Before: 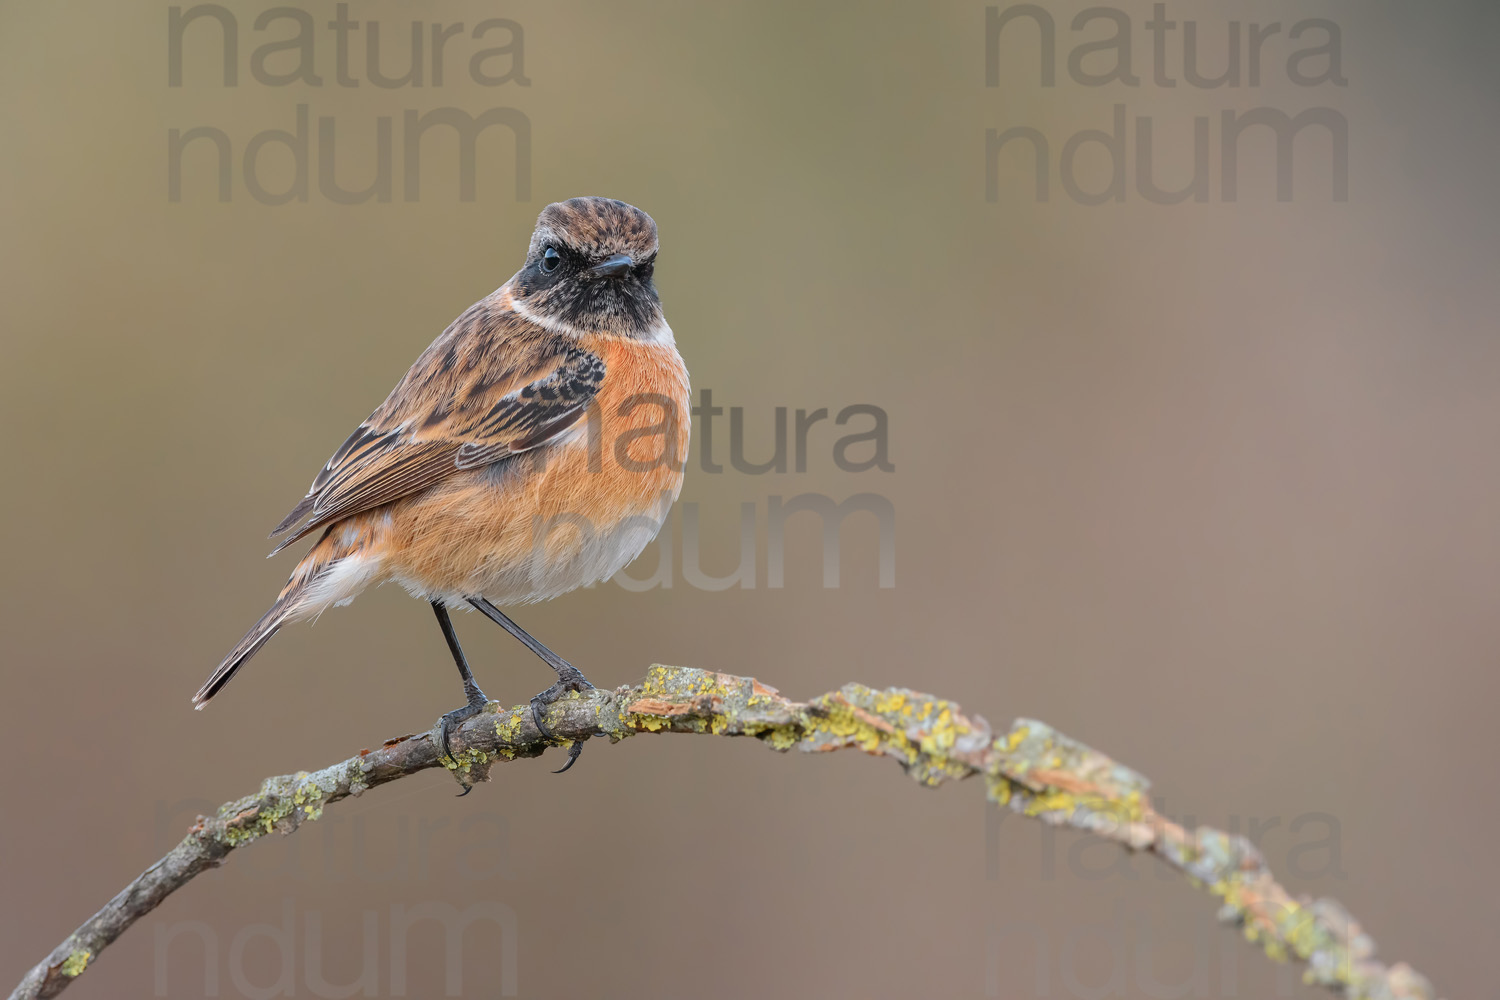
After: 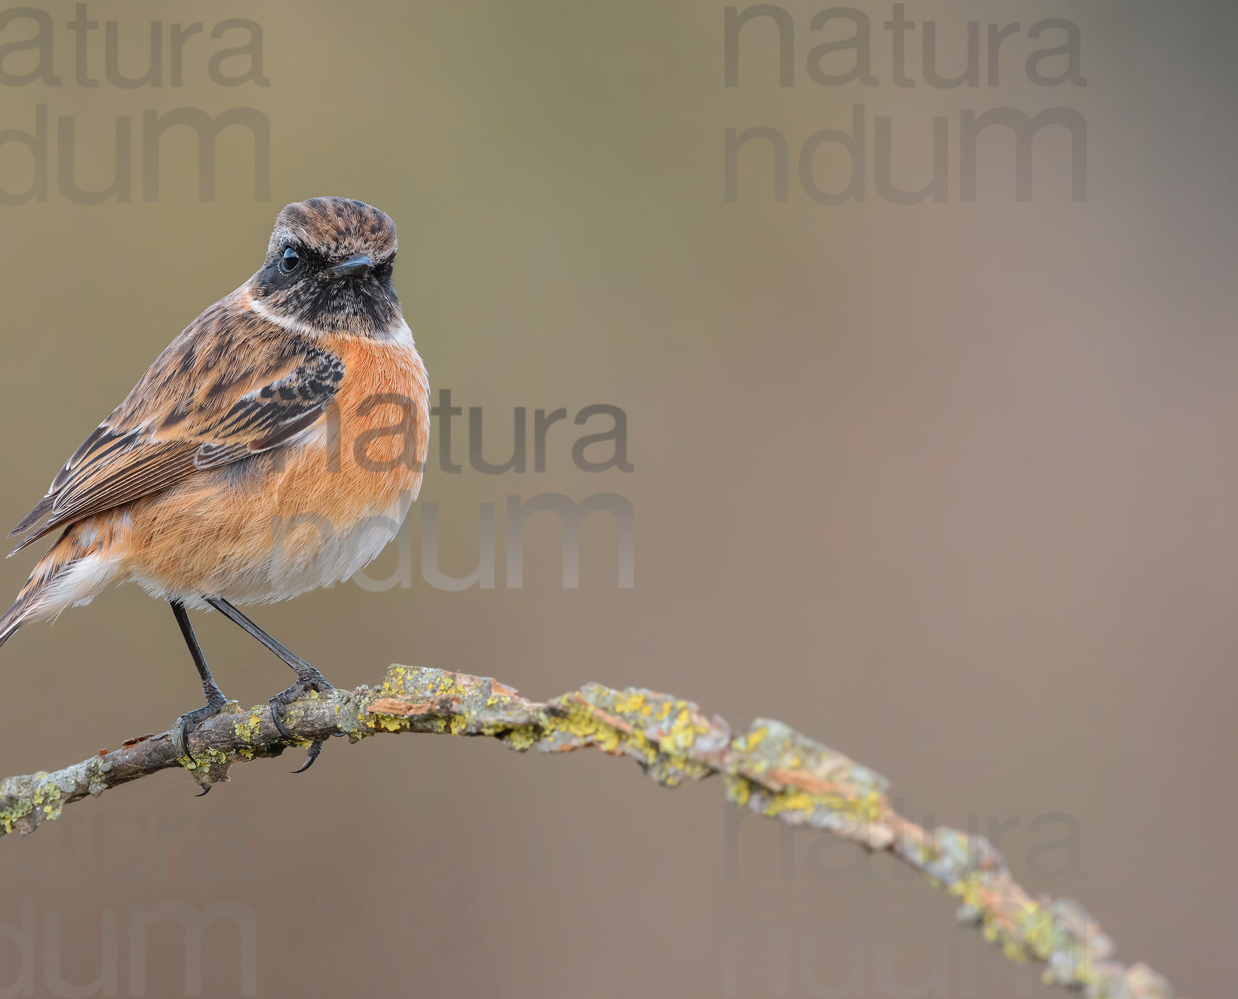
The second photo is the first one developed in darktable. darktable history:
levels: mode automatic, levels [0, 0.435, 0.917]
crop: left 17.404%, bottom 0.023%
